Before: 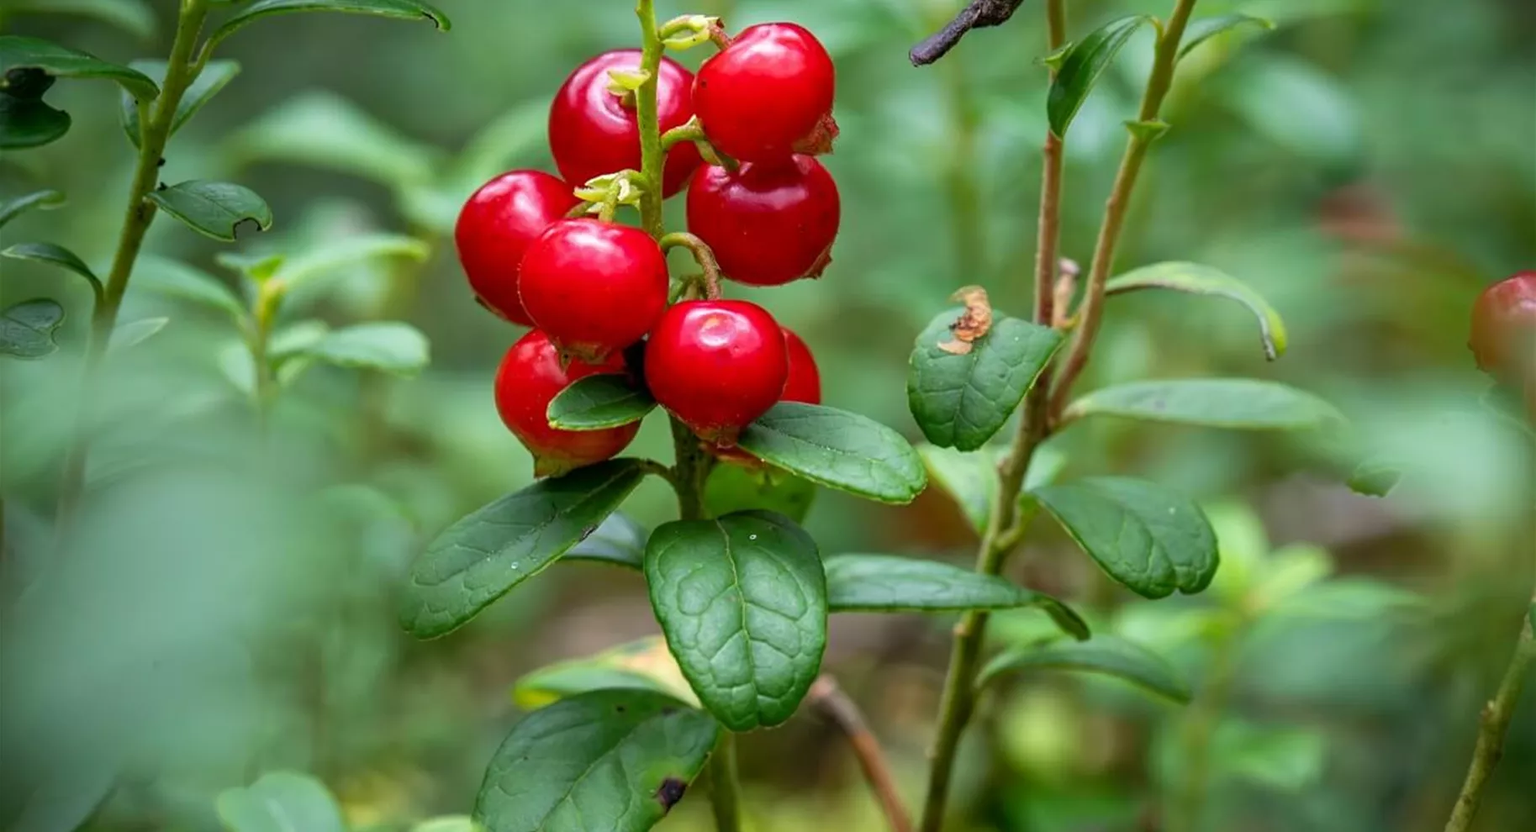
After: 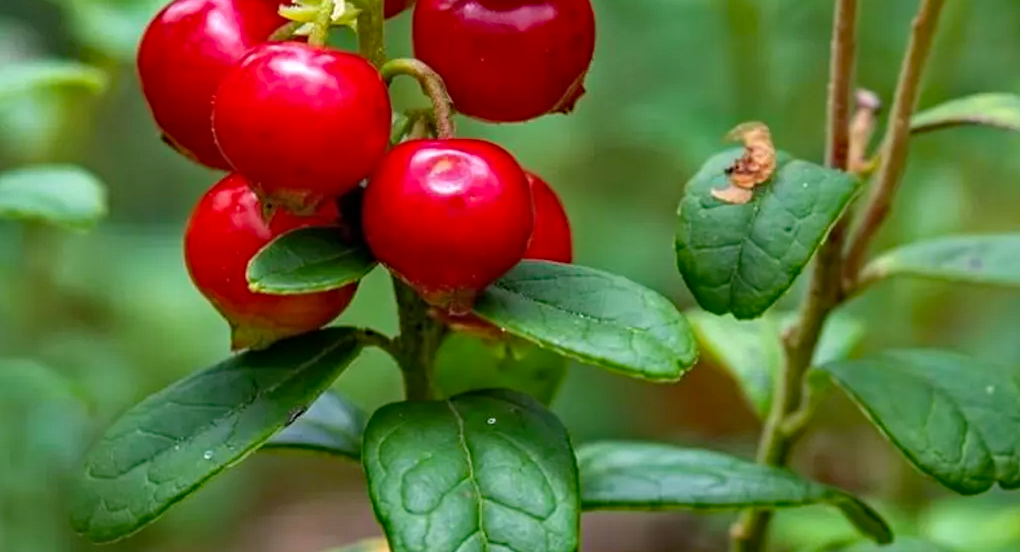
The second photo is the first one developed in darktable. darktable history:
crop and rotate: left 22.13%, top 22.054%, right 22.026%, bottom 22.102%
haze removal: strength 0.4, distance 0.22, compatibility mode true, adaptive false
